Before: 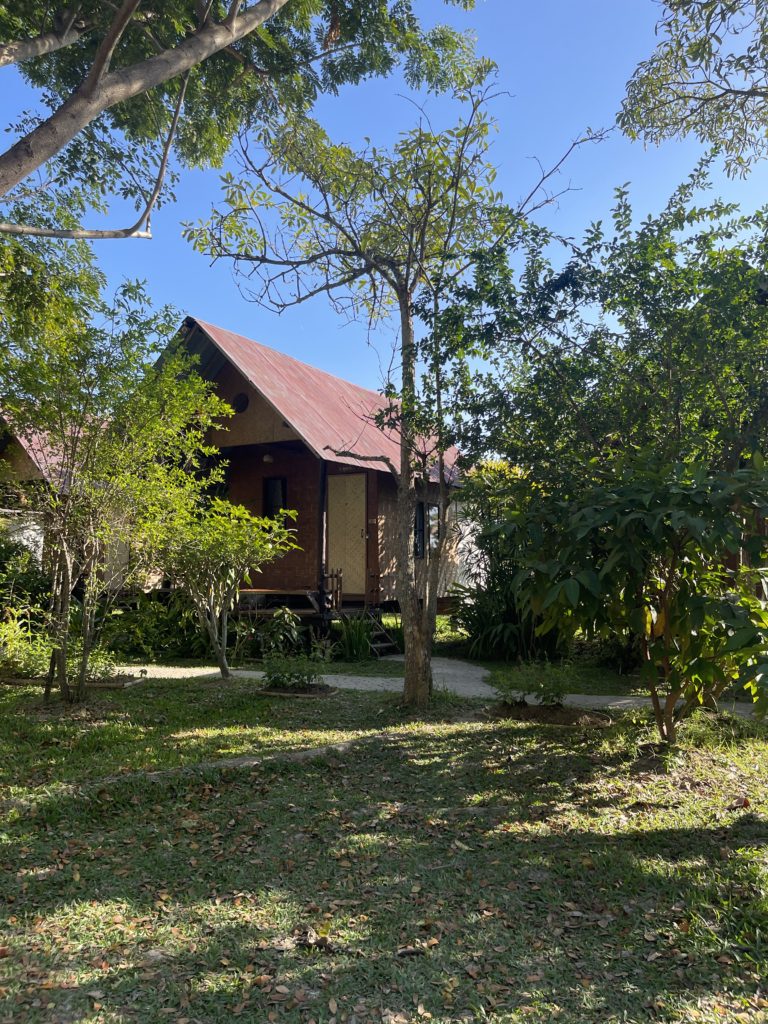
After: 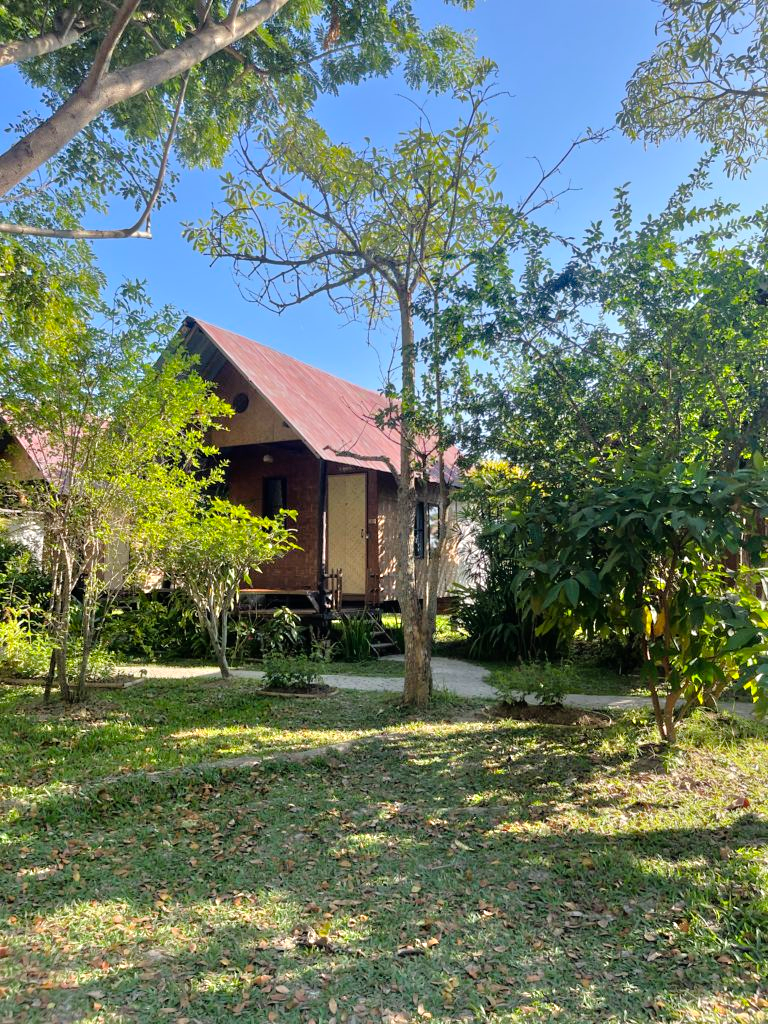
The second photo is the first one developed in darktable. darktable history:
tone equalizer: -7 EV 0.15 EV, -6 EV 0.6 EV, -5 EV 1.15 EV, -4 EV 1.33 EV, -3 EV 1.15 EV, -2 EV 0.6 EV, -1 EV 0.15 EV, mask exposure compensation -0.5 EV
exposure: exposure -0.072 EV, compensate highlight preservation false
